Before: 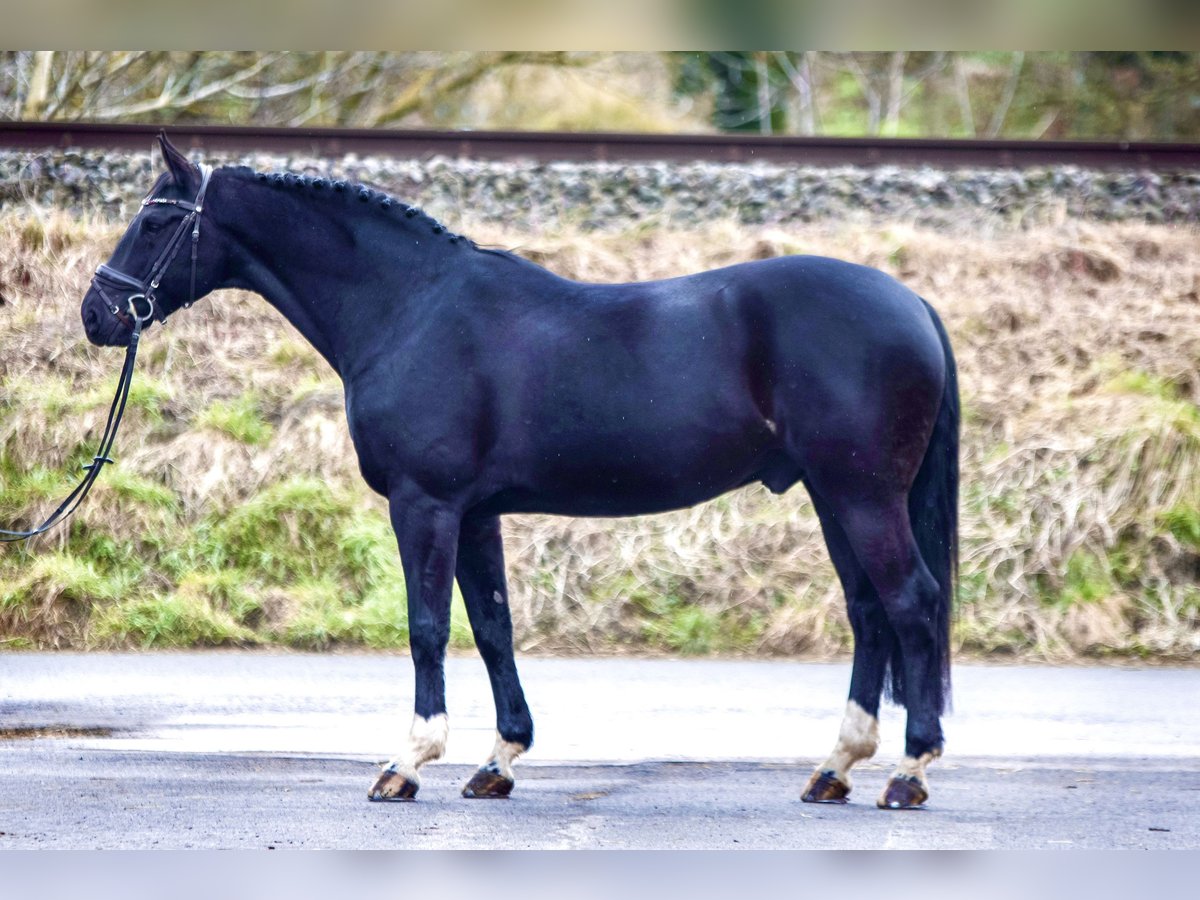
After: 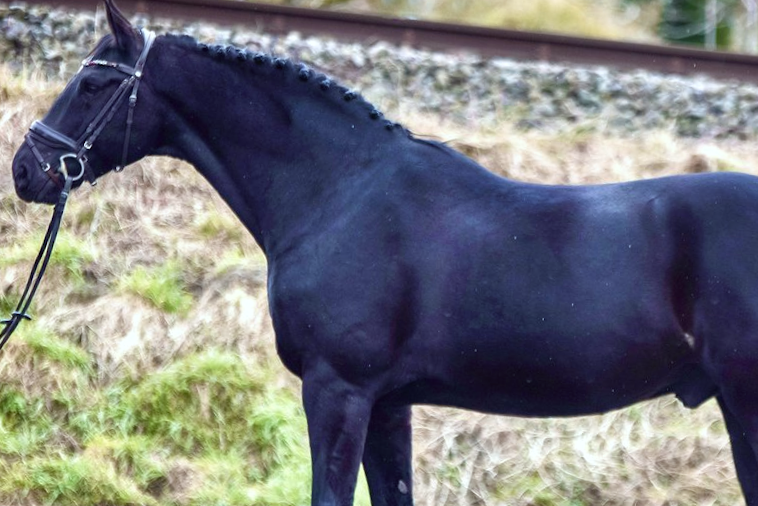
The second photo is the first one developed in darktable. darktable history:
crop and rotate: angle -4.99°, left 2.122%, top 6.945%, right 27.566%, bottom 30.519%
color correction: highlights a* -2.73, highlights b* -2.09, shadows a* 2.41, shadows b* 2.73
